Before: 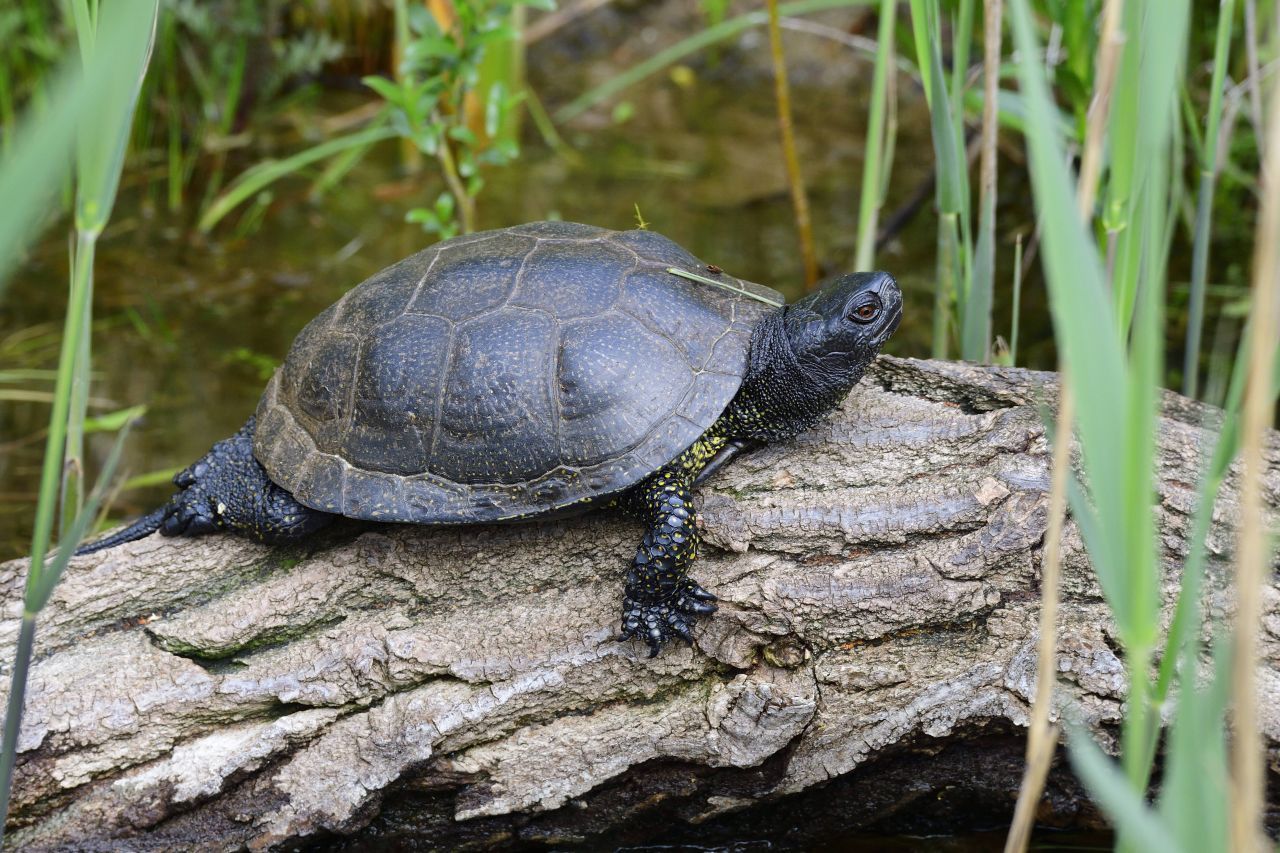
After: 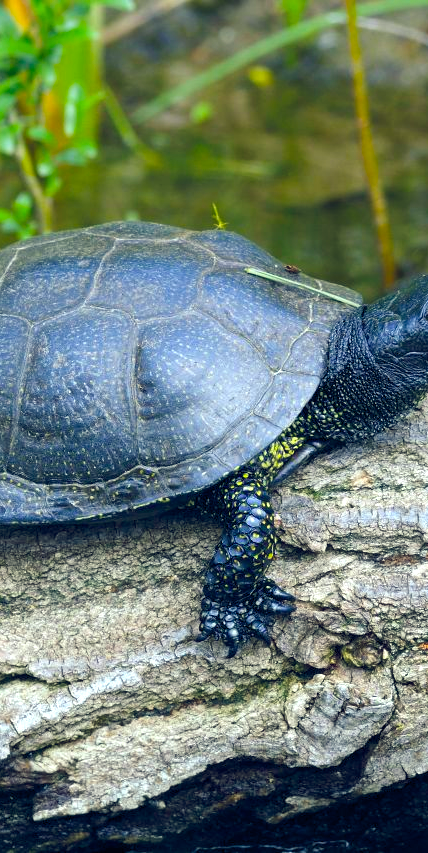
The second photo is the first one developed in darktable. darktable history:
crop: left 33.016%, right 33.533%
color balance rgb: shadows lift › chroma 5.212%, shadows lift › hue 237.59°, global offset › chroma 0.132%, global offset › hue 253.17°, perceptual saturation grading › global saturation 36.64%, perceptual brilliance grading › global brilliance 11.615%
color correction: highlights a* -7.8, highlights b* 3.48
